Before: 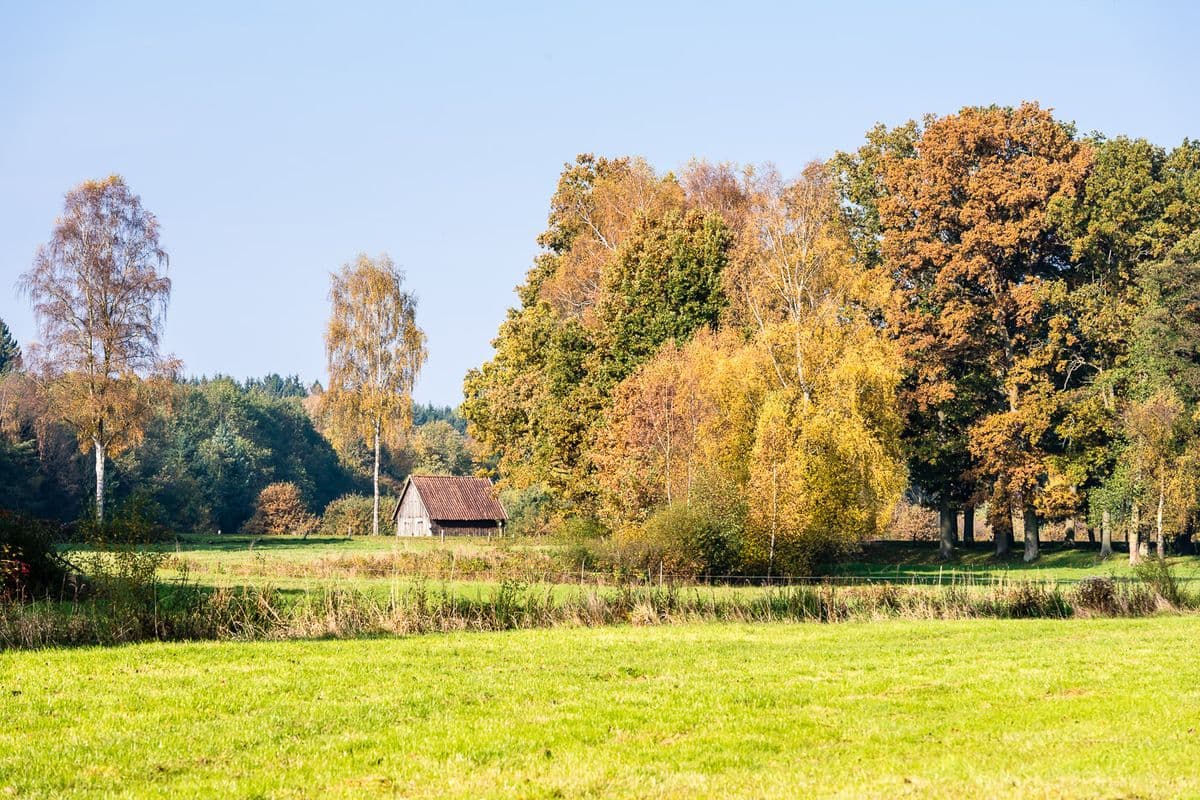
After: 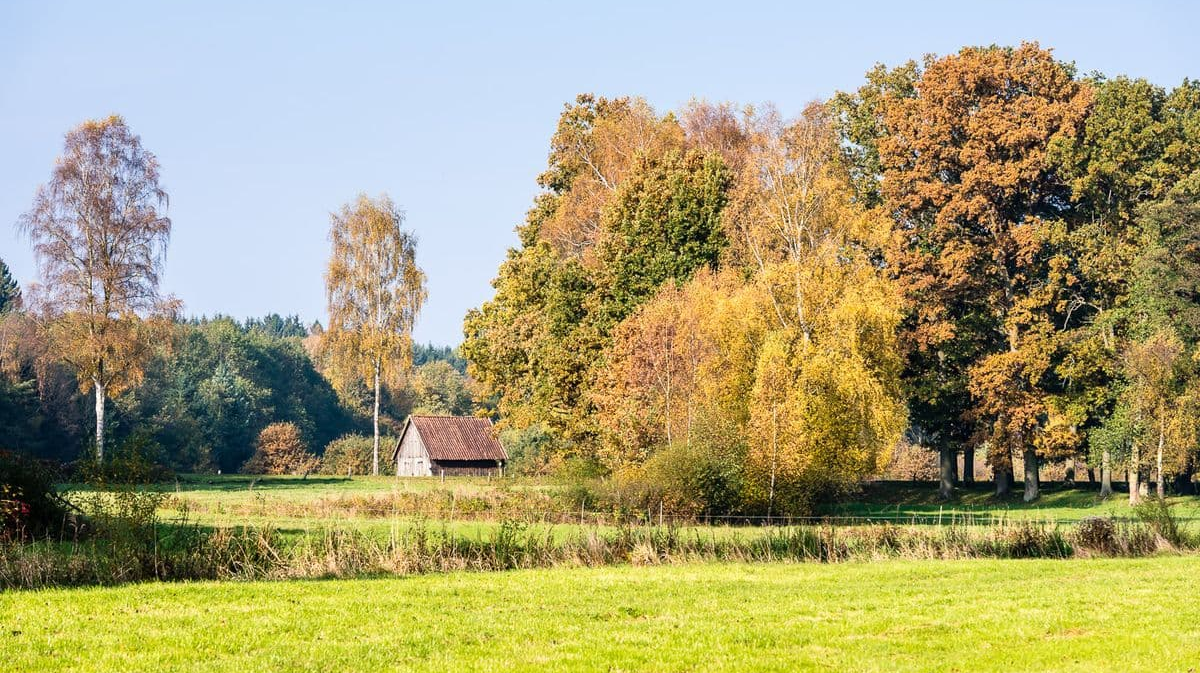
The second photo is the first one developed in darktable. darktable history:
crop: top 7.571%, bottom 8.261%
